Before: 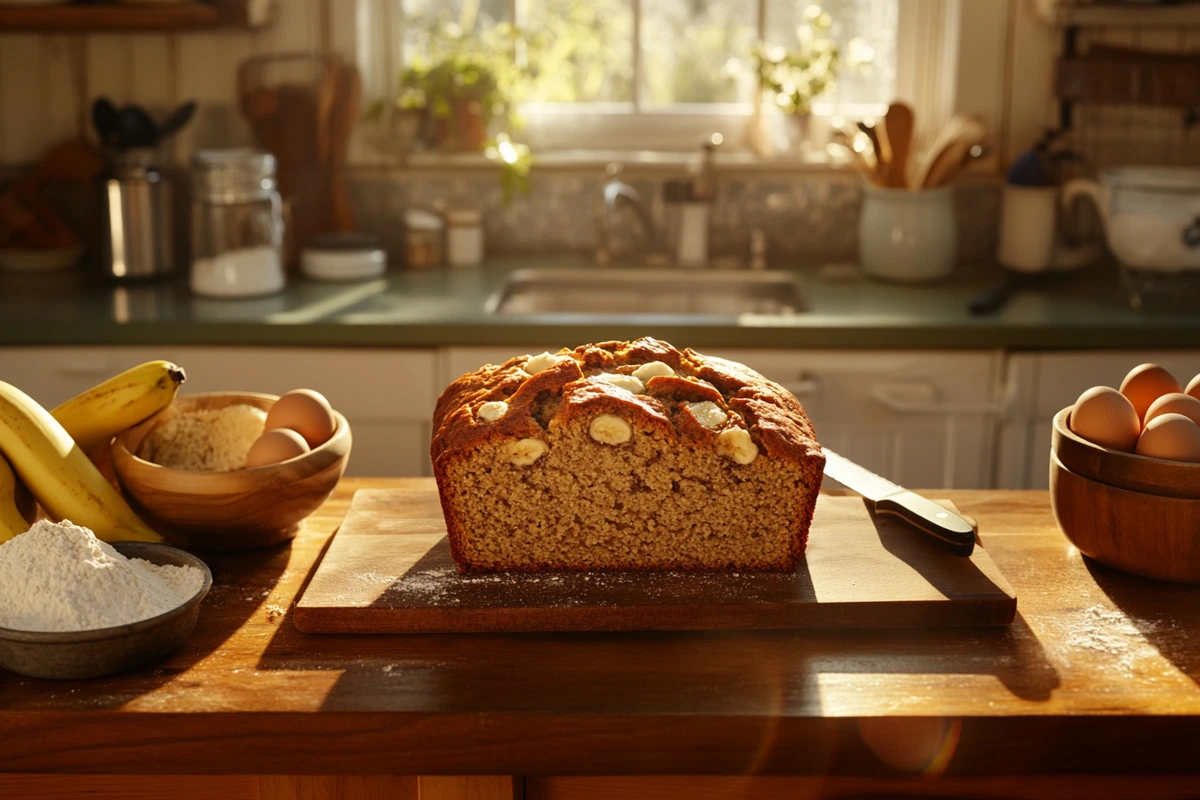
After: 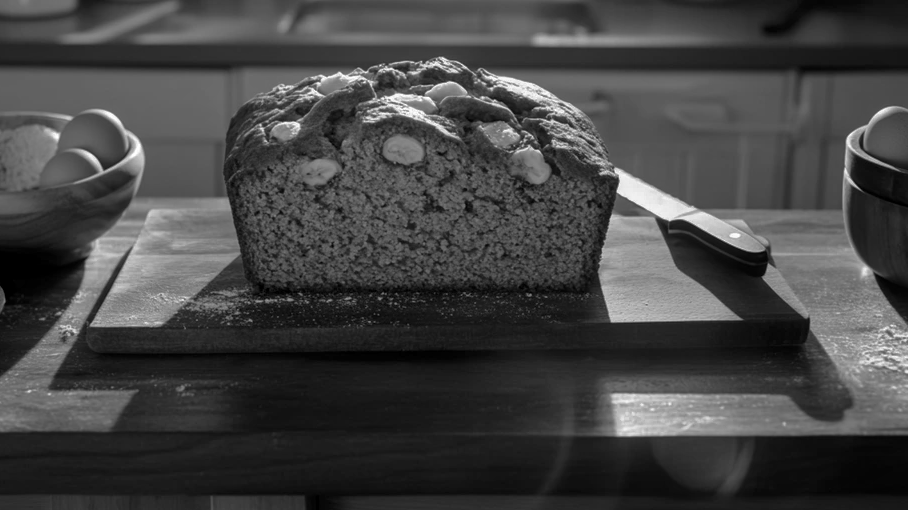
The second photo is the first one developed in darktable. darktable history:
color correction: highlights a* 3.12, highlights b* -1.55, shadows a* -0.101, shadows b* 2.52, saturation 0.98
local contrast: on, module defaults
crop and rotate: left 17.299%, top 35.115%, right 7.015%, bottom 1.024%
base curve: curves: ch0 [(0, 0) (0.826, 0.587) (1, 1)]
monochrome: a 73.58, b 64.21
